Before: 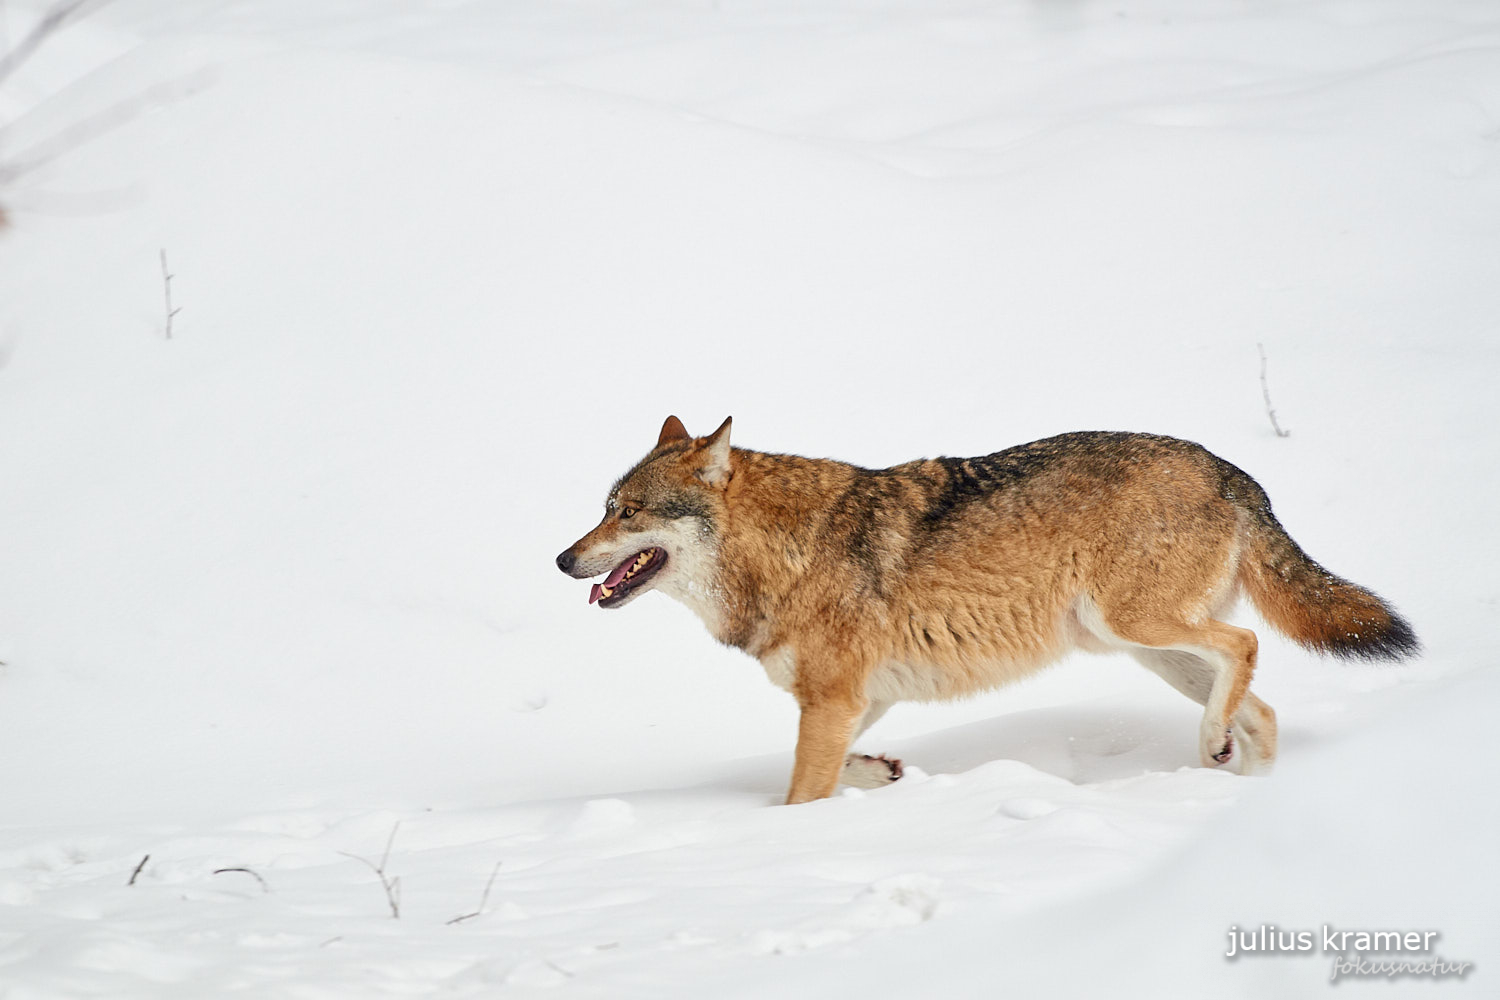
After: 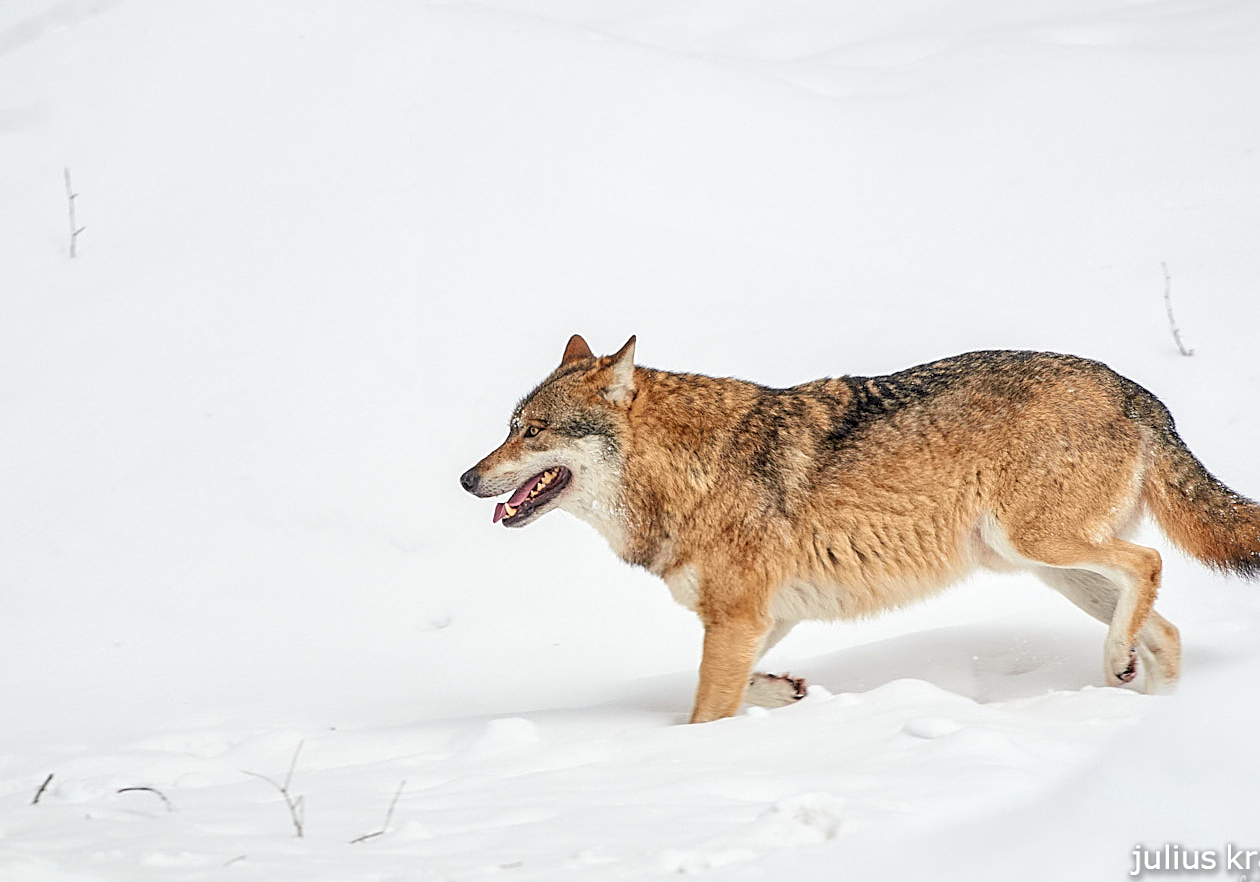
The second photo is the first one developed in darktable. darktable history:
contrast brightness saturation: brightness 0.15
crop: left 6.446%, top 8.188%, right 9.538%, bottom 3.548%
local contrast: detail 130%
sharpen: on, module defaults
